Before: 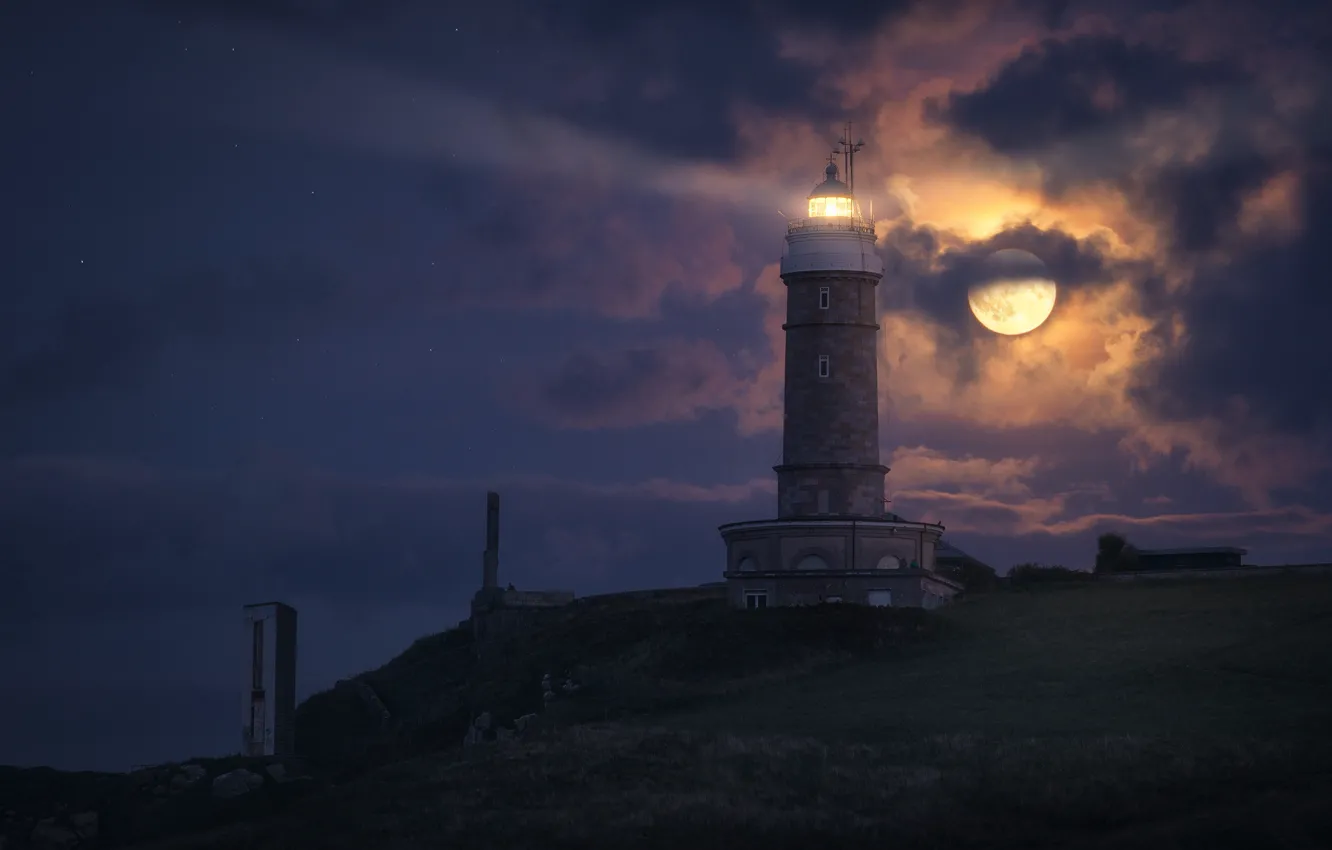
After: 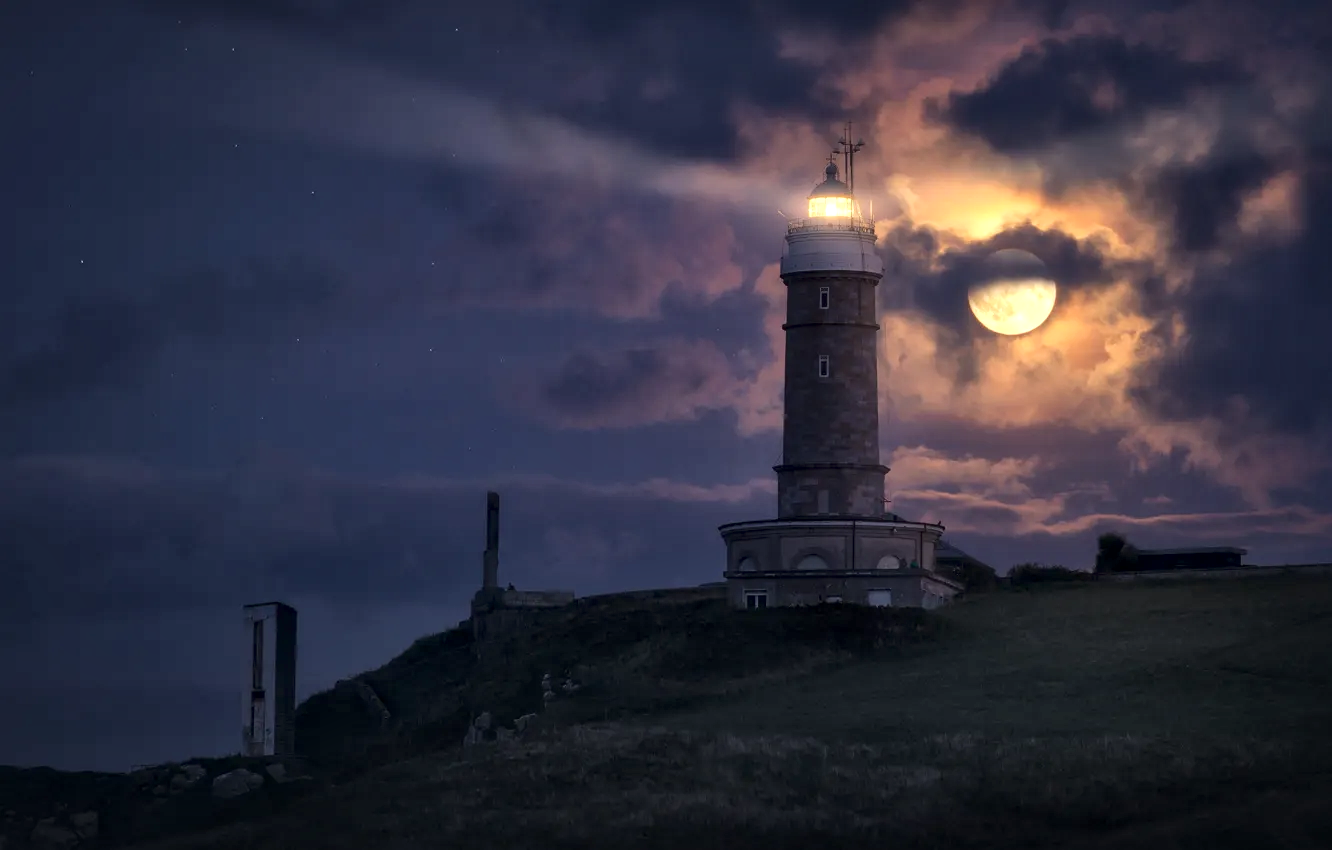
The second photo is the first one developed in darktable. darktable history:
local contrast: mode bilateral grid, contrast 19, coarseness 50, detail 158%, midtone range 0.2
exposure: exposure 0.191 EV, compensate highlight preservation false
